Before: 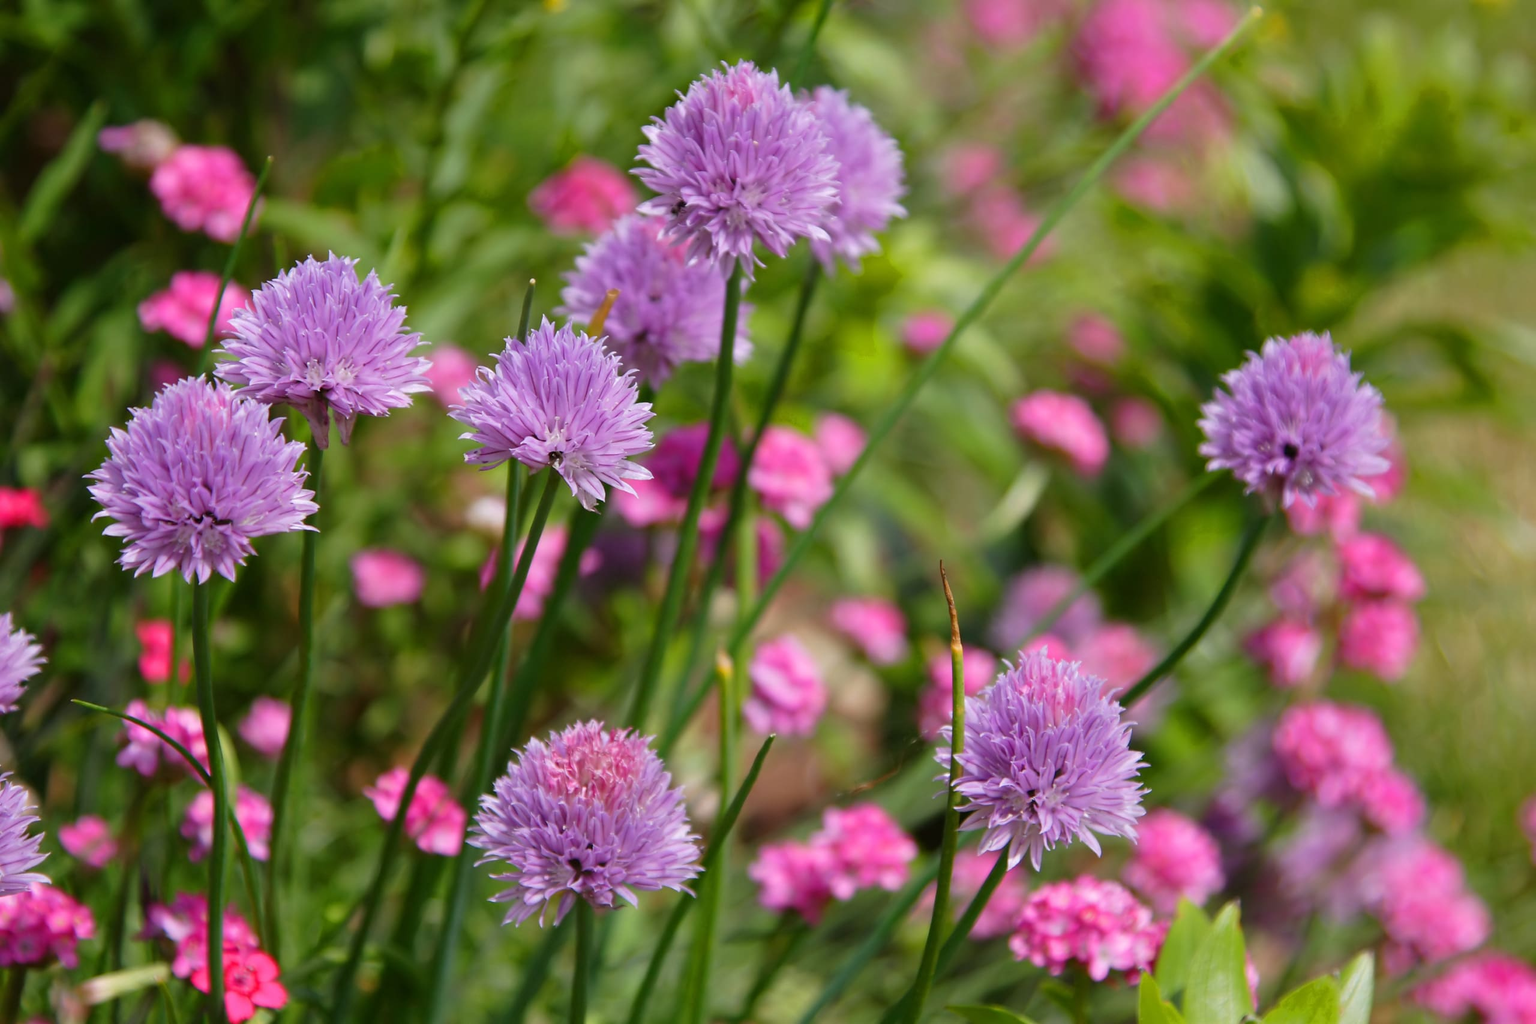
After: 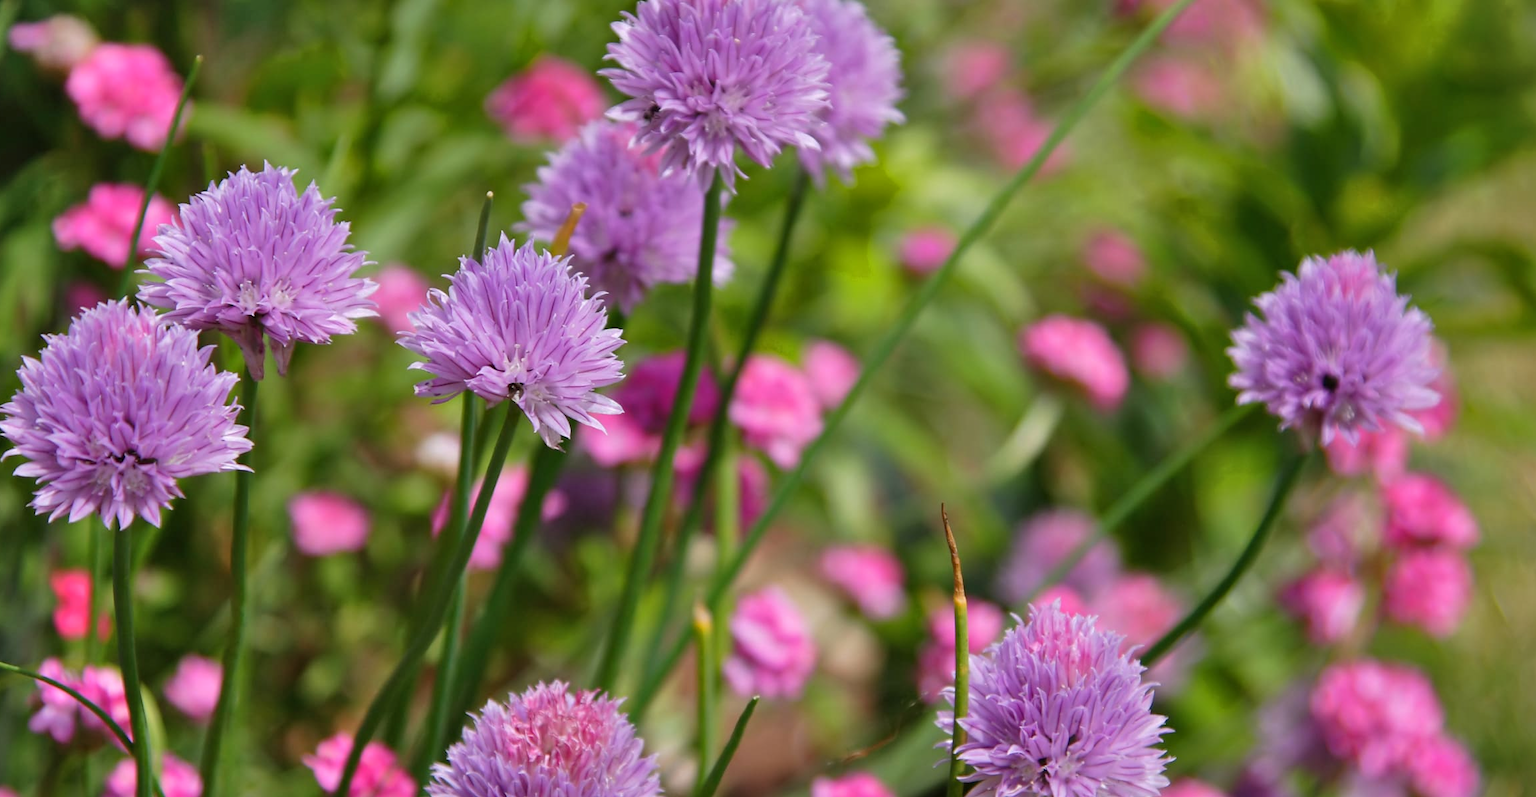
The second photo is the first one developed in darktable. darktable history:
shadows and highlights: shadows 60.97, soften with gaussian
crop: left 5.937%, top 10.387%, right 3.828%, bottom 19.298%
vignetting: fall-off start 99.28%, unbound false
tone equalizer: edges refinement/feathering 500, mask exposure compensation -1.57 EV, preserve details no
